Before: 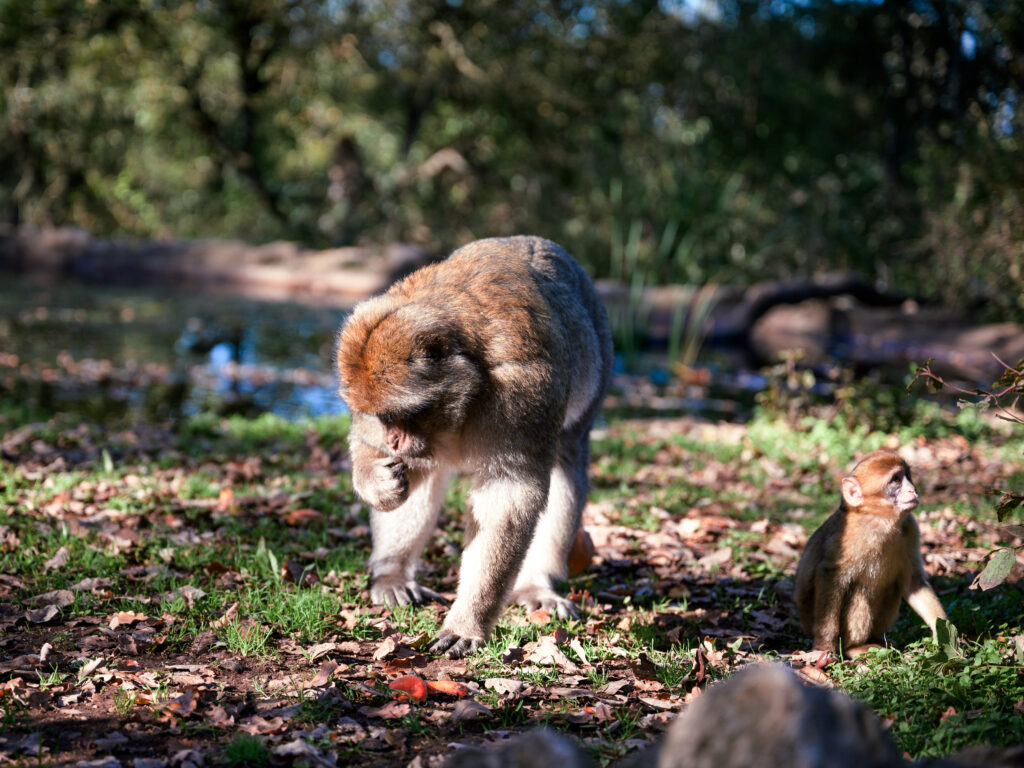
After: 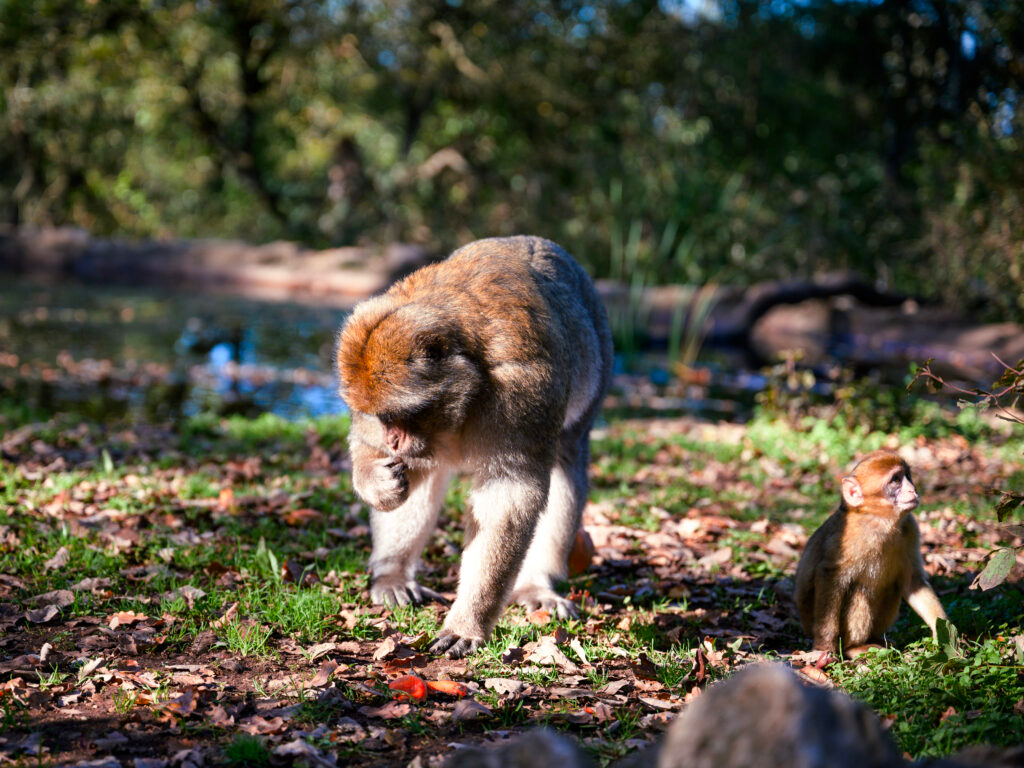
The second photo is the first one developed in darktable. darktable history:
exposure: compensate exposure bias true, compensate highlight preservation false
color balance: output saturation 120%
